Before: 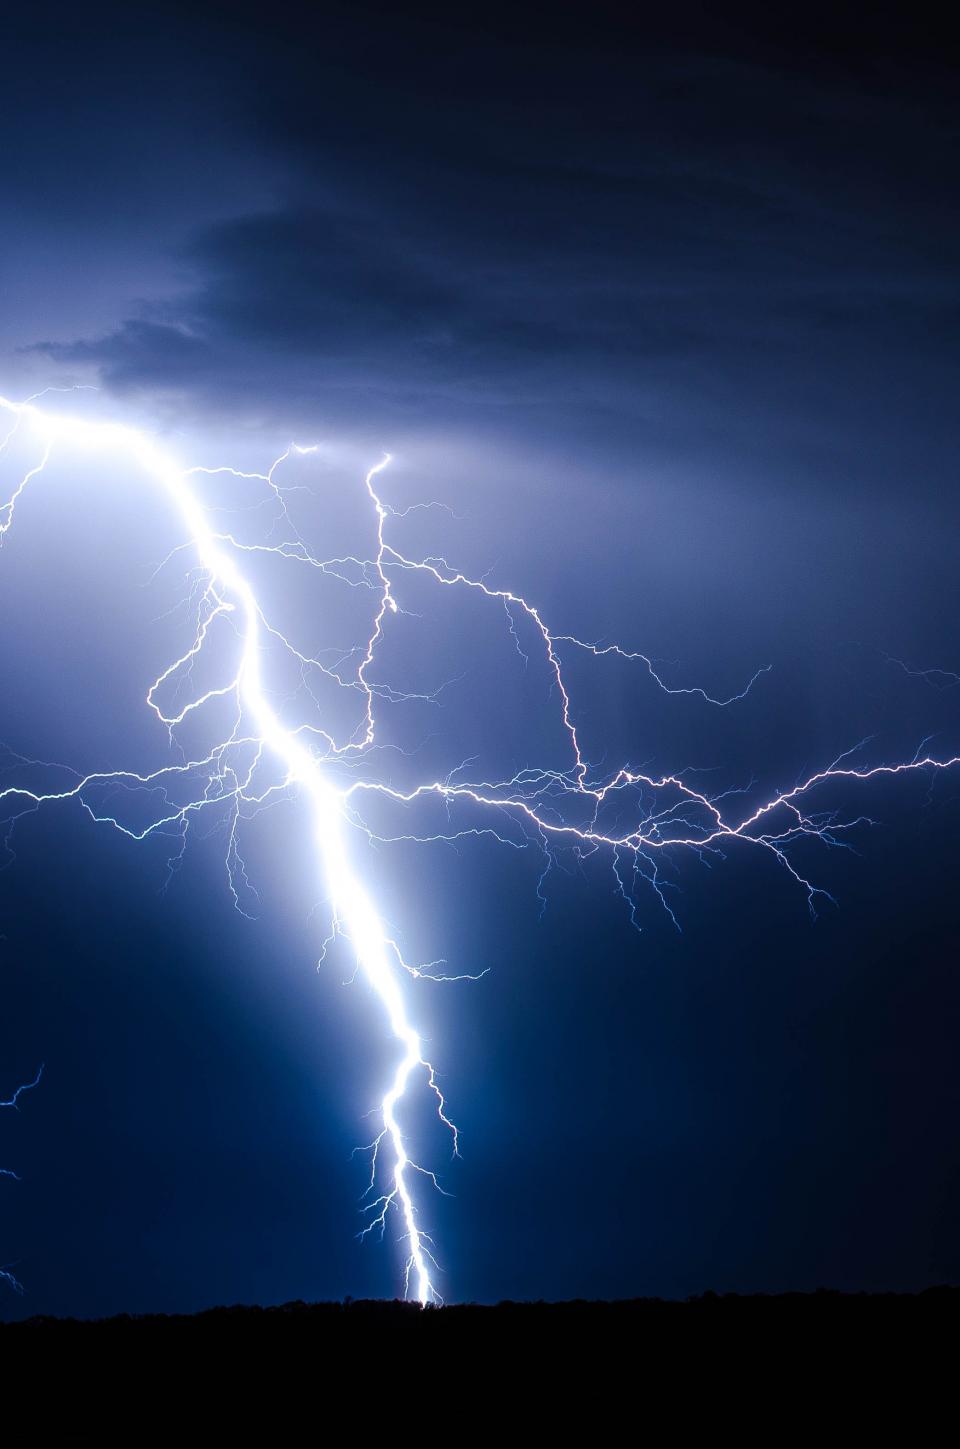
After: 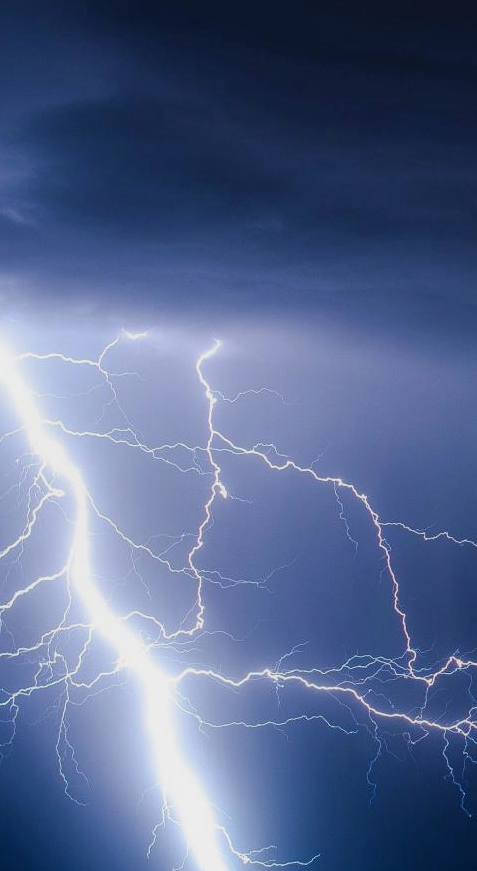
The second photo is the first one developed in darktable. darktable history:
contrast equalizer: y [[0.5, 0.488, 0.462, 0.461, 0.491, 0.5], [0.5 ×6], [0.5 ×6], [0 ×6], [0 ×6]]
crop: left 17.77%, top 7.888%, right 32.469%, bottom 31.947%
exposure: exposure -0.21 EV, compensate highlight preservation false
shadows and highlights: shadows 25.72, highlights -47.99, soften with gaussian
